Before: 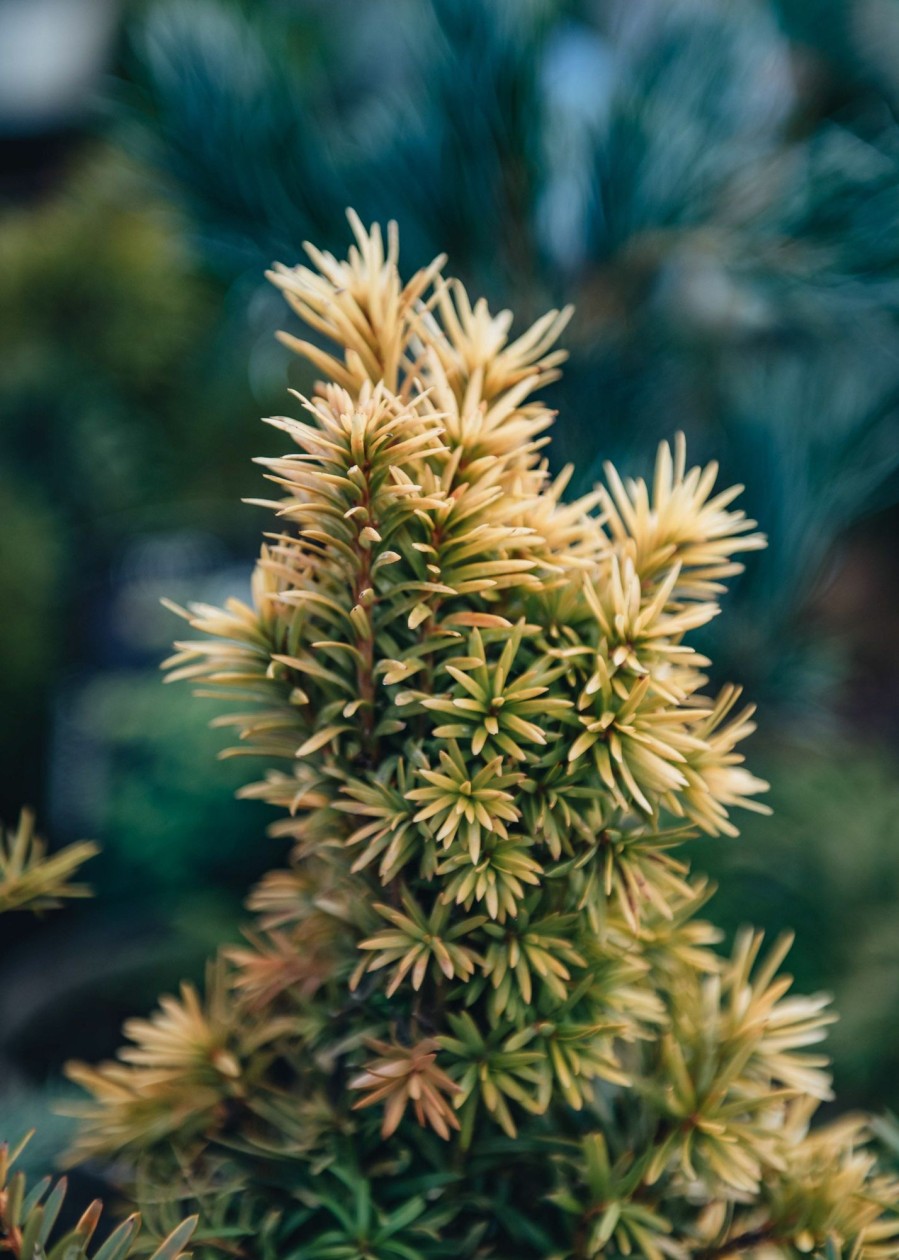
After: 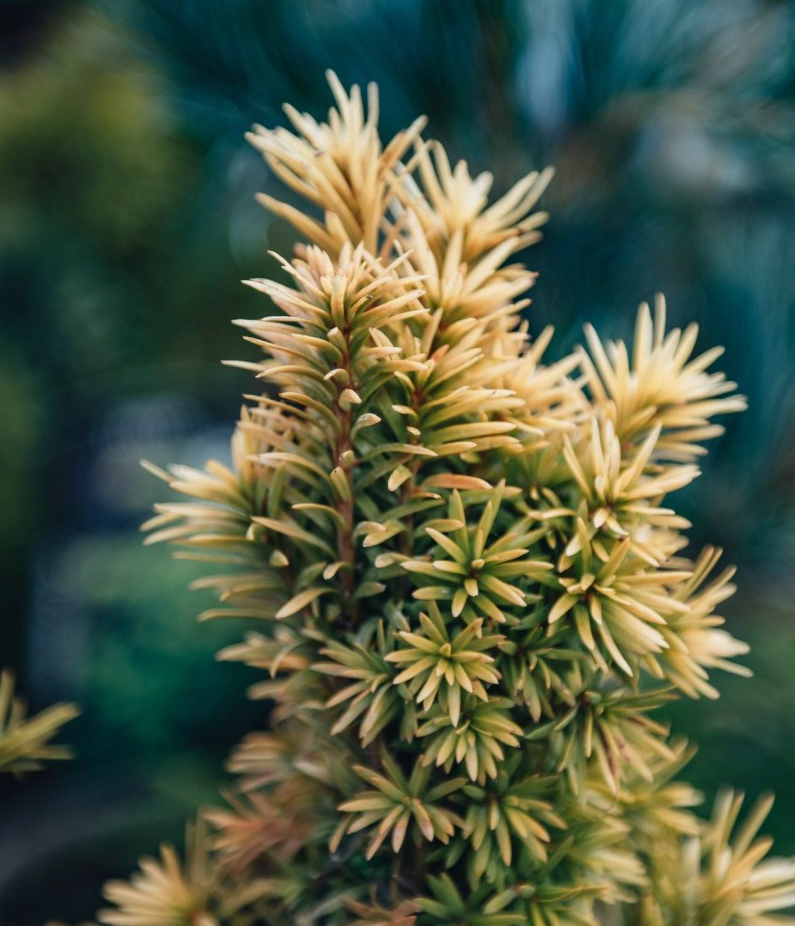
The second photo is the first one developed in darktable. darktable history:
crop and rotate: left 2.276%, top 10.996%, right 9.284%, bottom 15.467%
